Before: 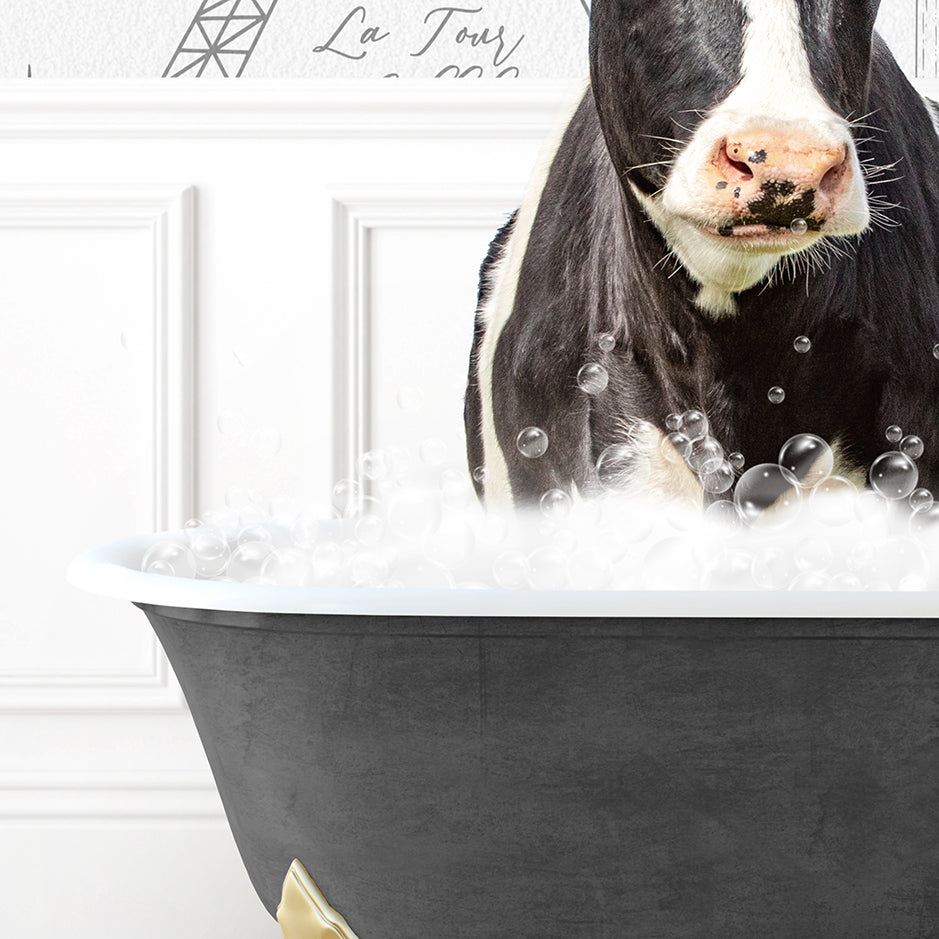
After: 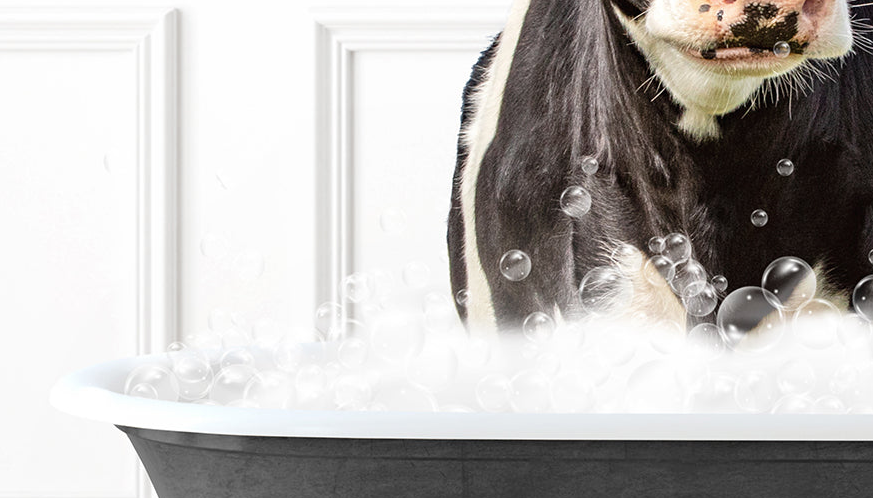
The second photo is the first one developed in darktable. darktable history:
crop: left 1.813%, top 18.923%, right 5.191%, bottom 28%
